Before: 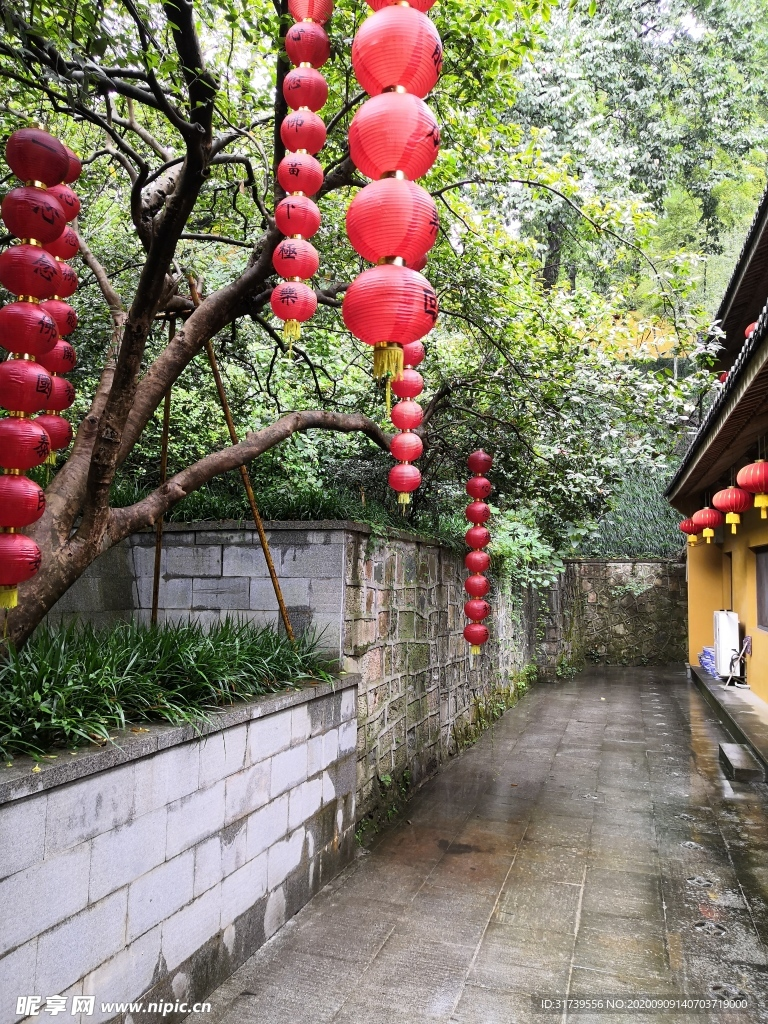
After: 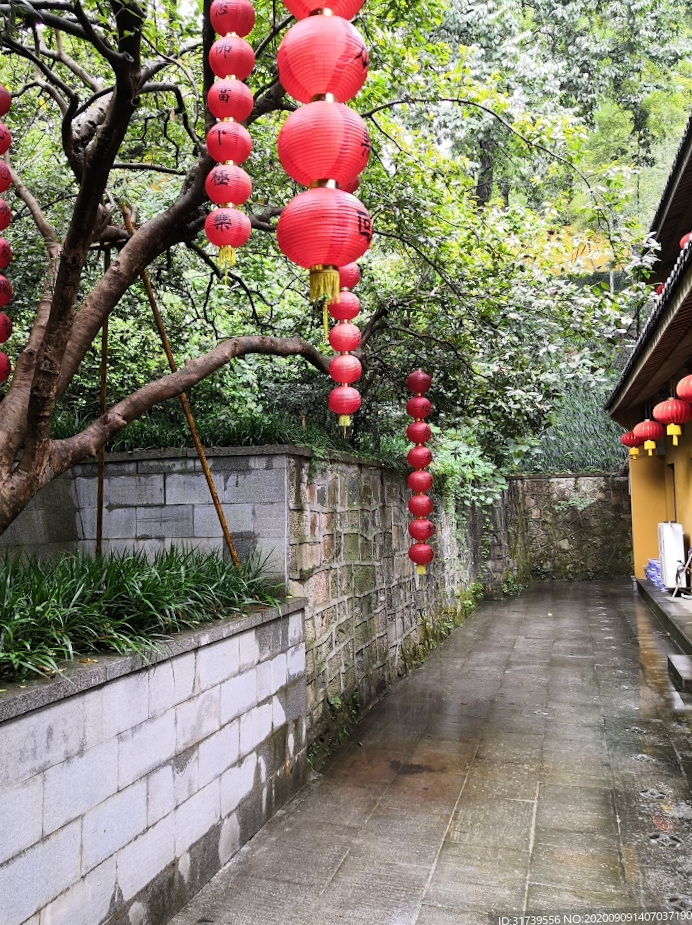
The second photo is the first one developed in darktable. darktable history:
crop and rotate: angle 1.89°, left 5.863%, top 5.674%
